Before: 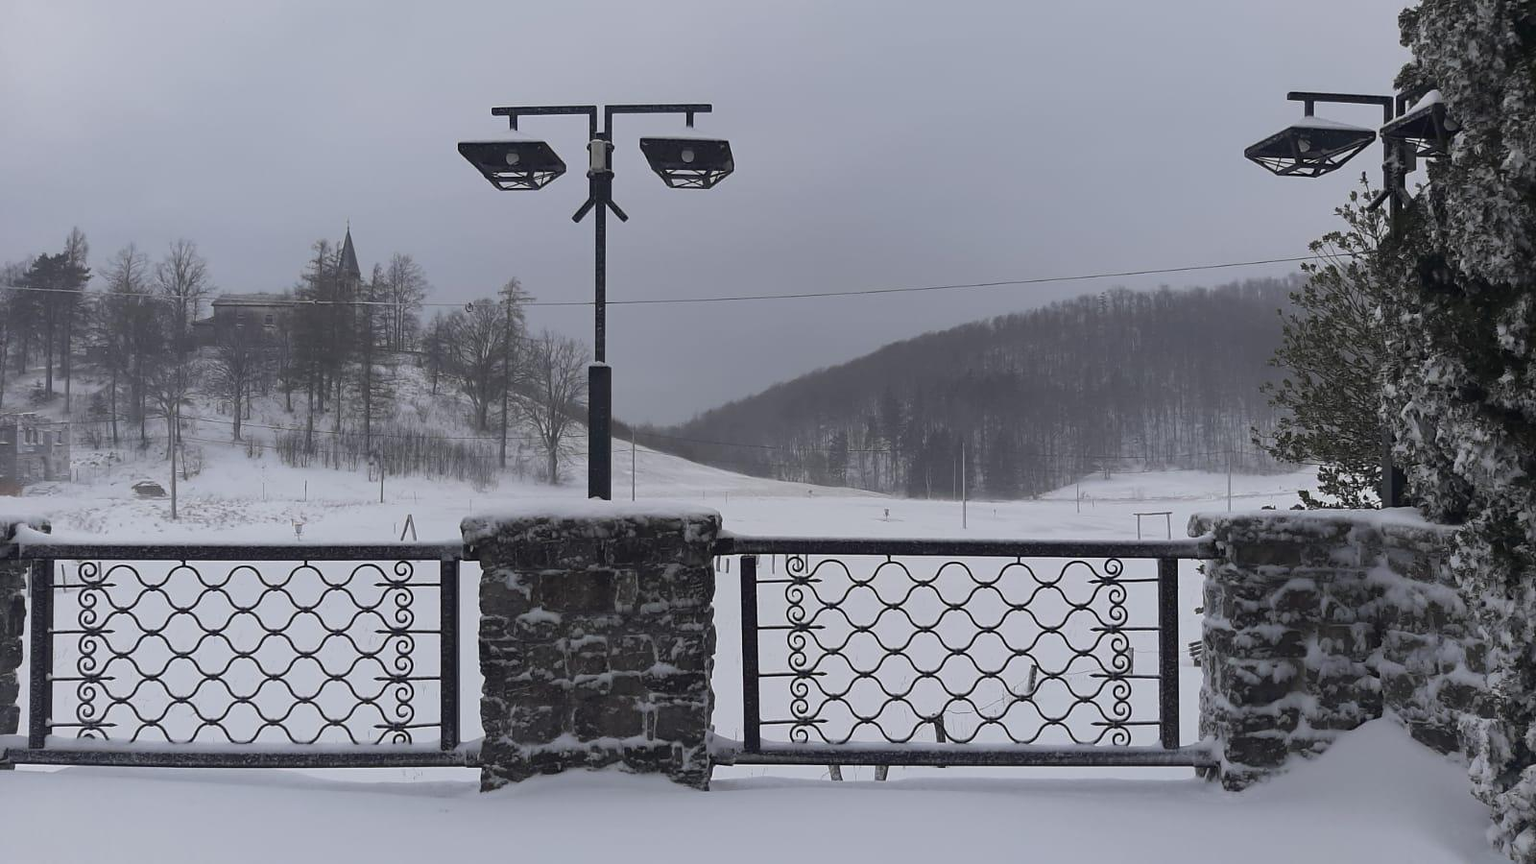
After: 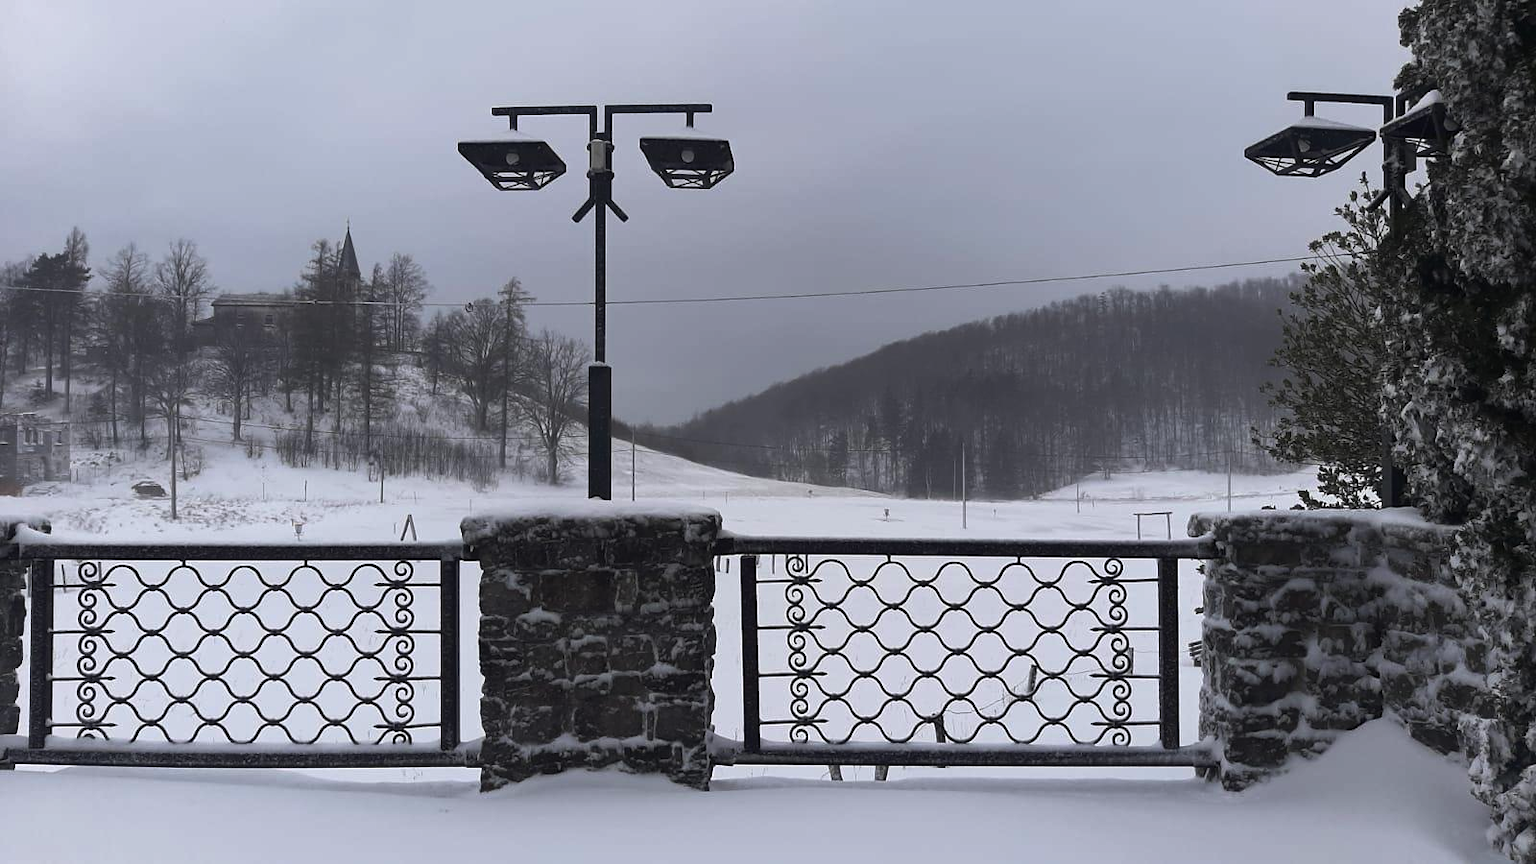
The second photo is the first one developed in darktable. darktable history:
color balance rgb: linear chroma grading › shadows -9.446%, linear chroma grading › global chroma 20.049%, perceptual saturation grading › global saturation 0.653%, perceptual brilliance grading › highlights 14.355%, perceptual brilliance grading › mid-tones -5.997%, perceptual brilliance grading › shadows -27.643%
